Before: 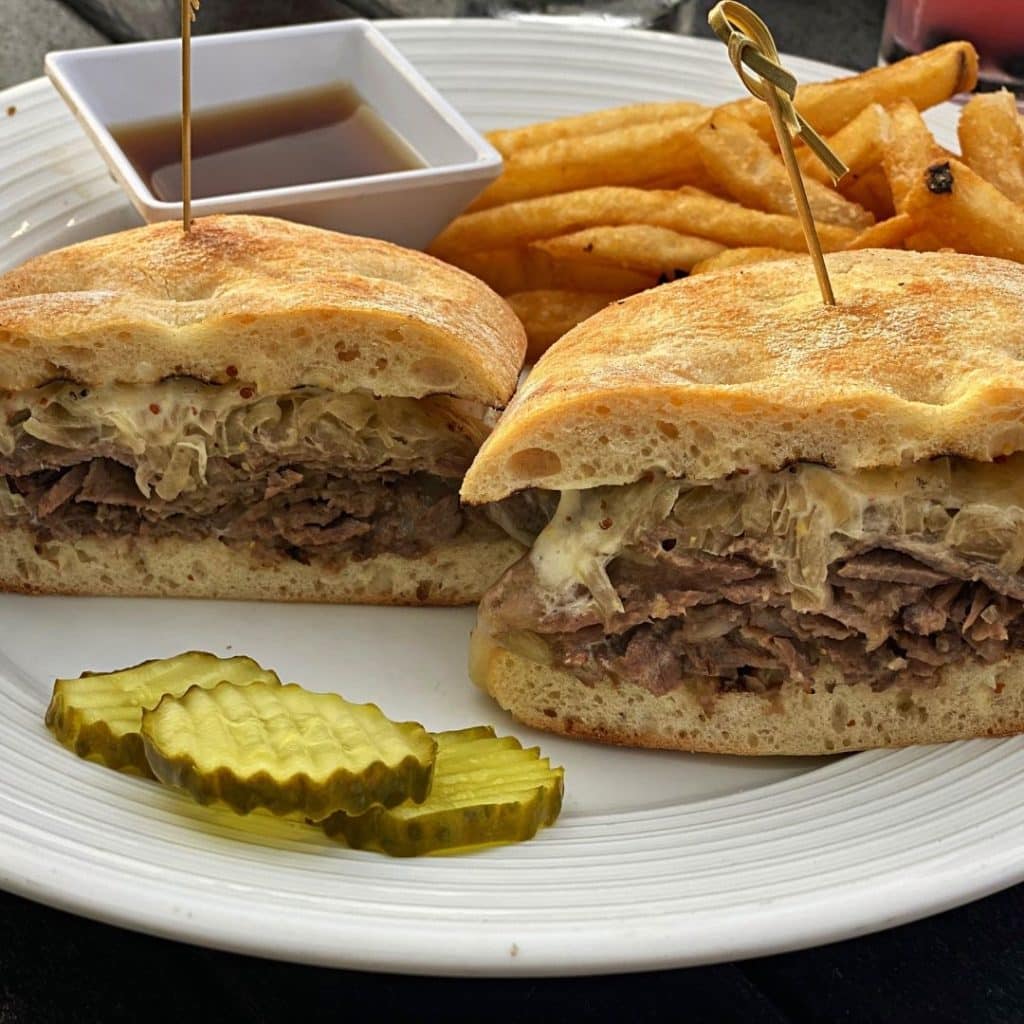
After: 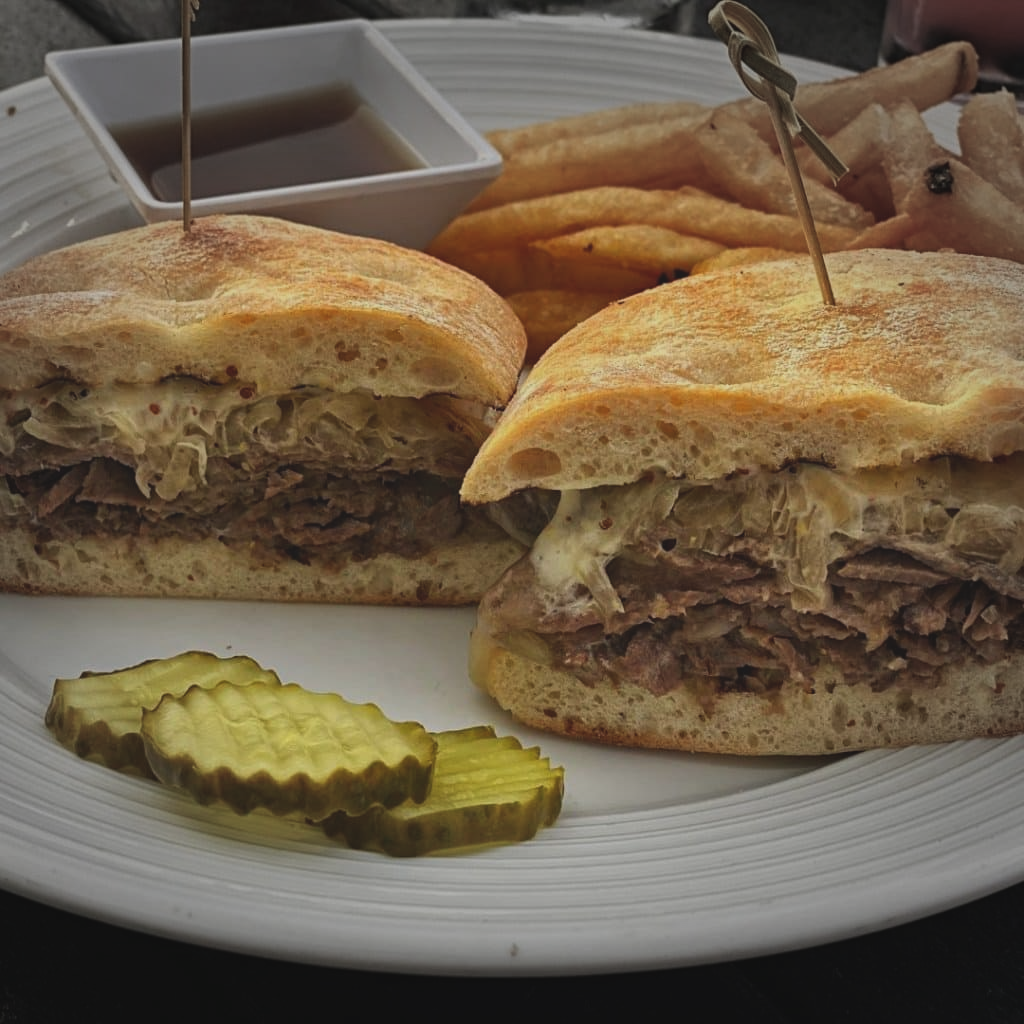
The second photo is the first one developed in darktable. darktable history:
exposure: black level correction -0.015, exposure -0.536 EV, compensate highlight preservation false
vignetting: fall-off start 79.16%, width/height ratio 1.327
